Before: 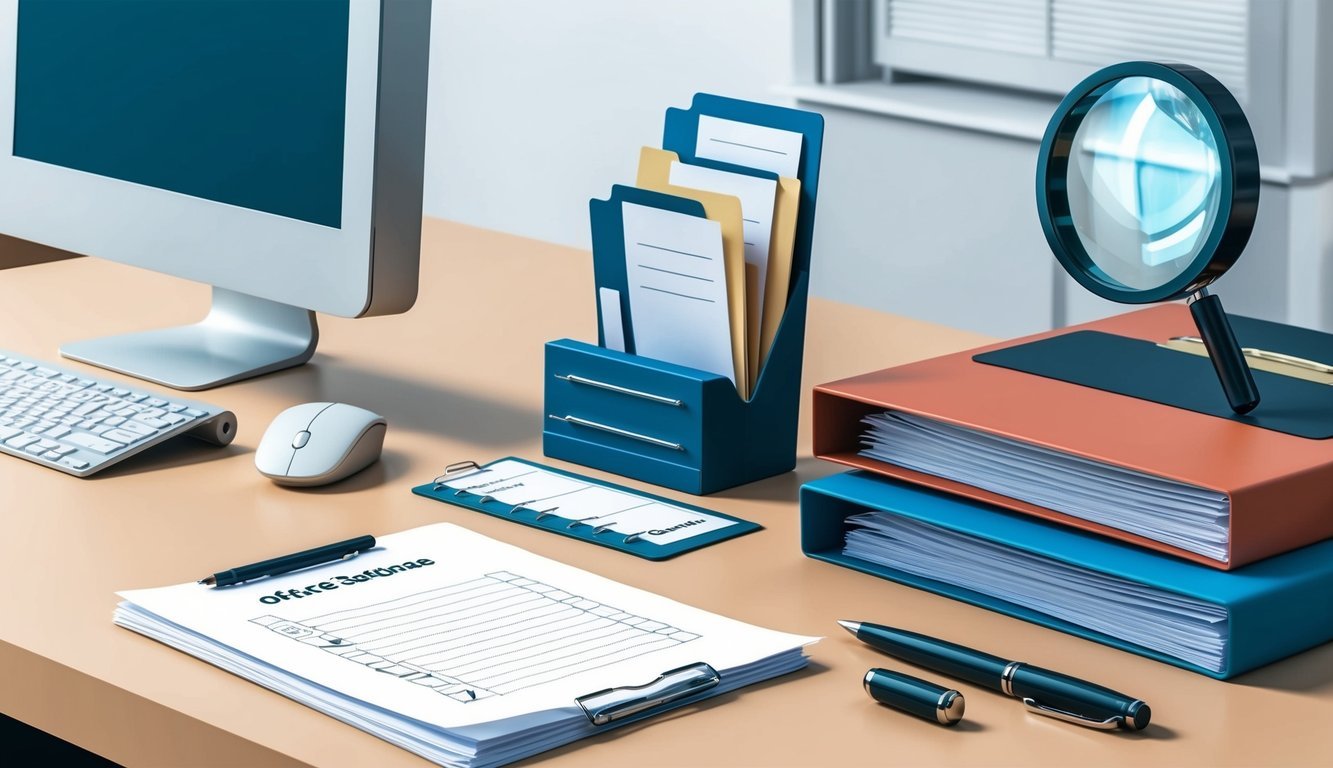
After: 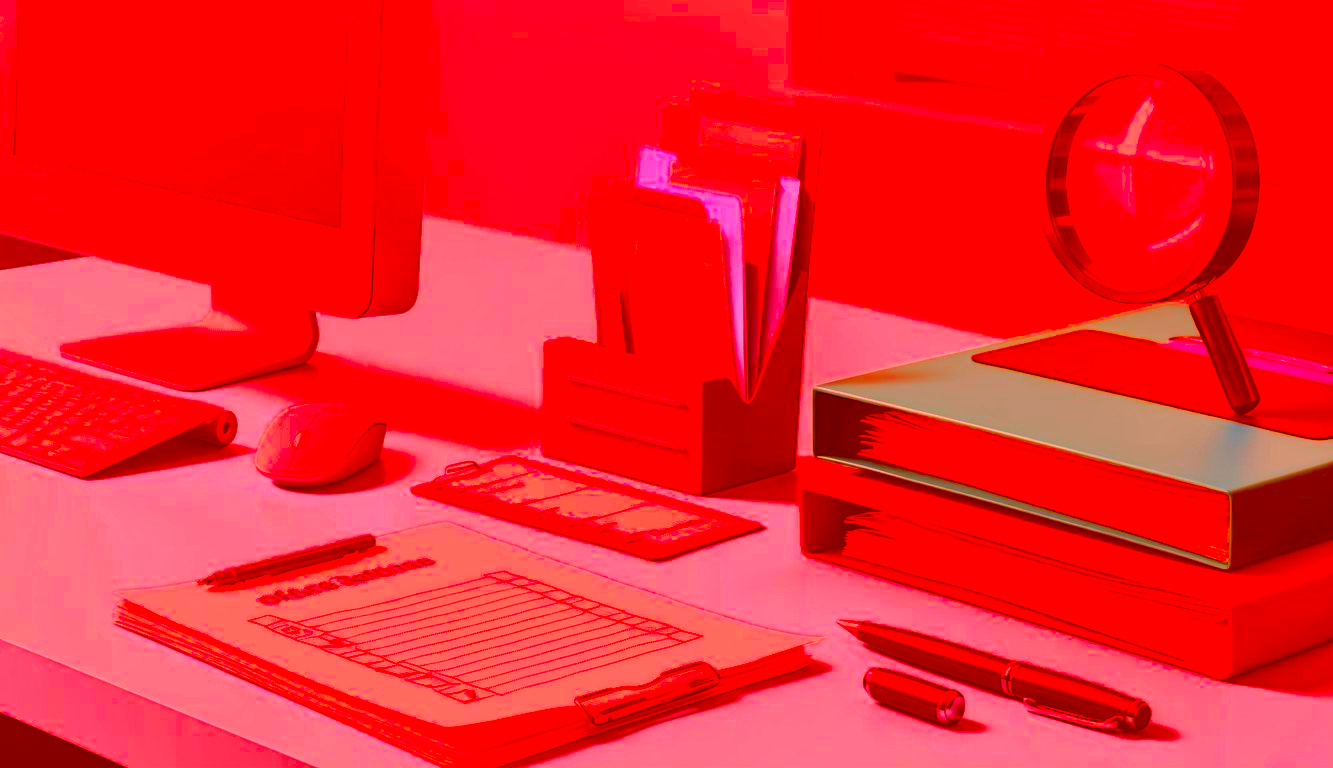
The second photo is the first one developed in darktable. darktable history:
shadows and highlights: shadows 12, white point adjustment 1.2, highlights -0.36, soften with gaussian
color correction: highlights a* -39.68, highlights b* -40, shadows a* -40, shadows b* -40, saturation -3
white balance: red 1.029, blue 0.92
